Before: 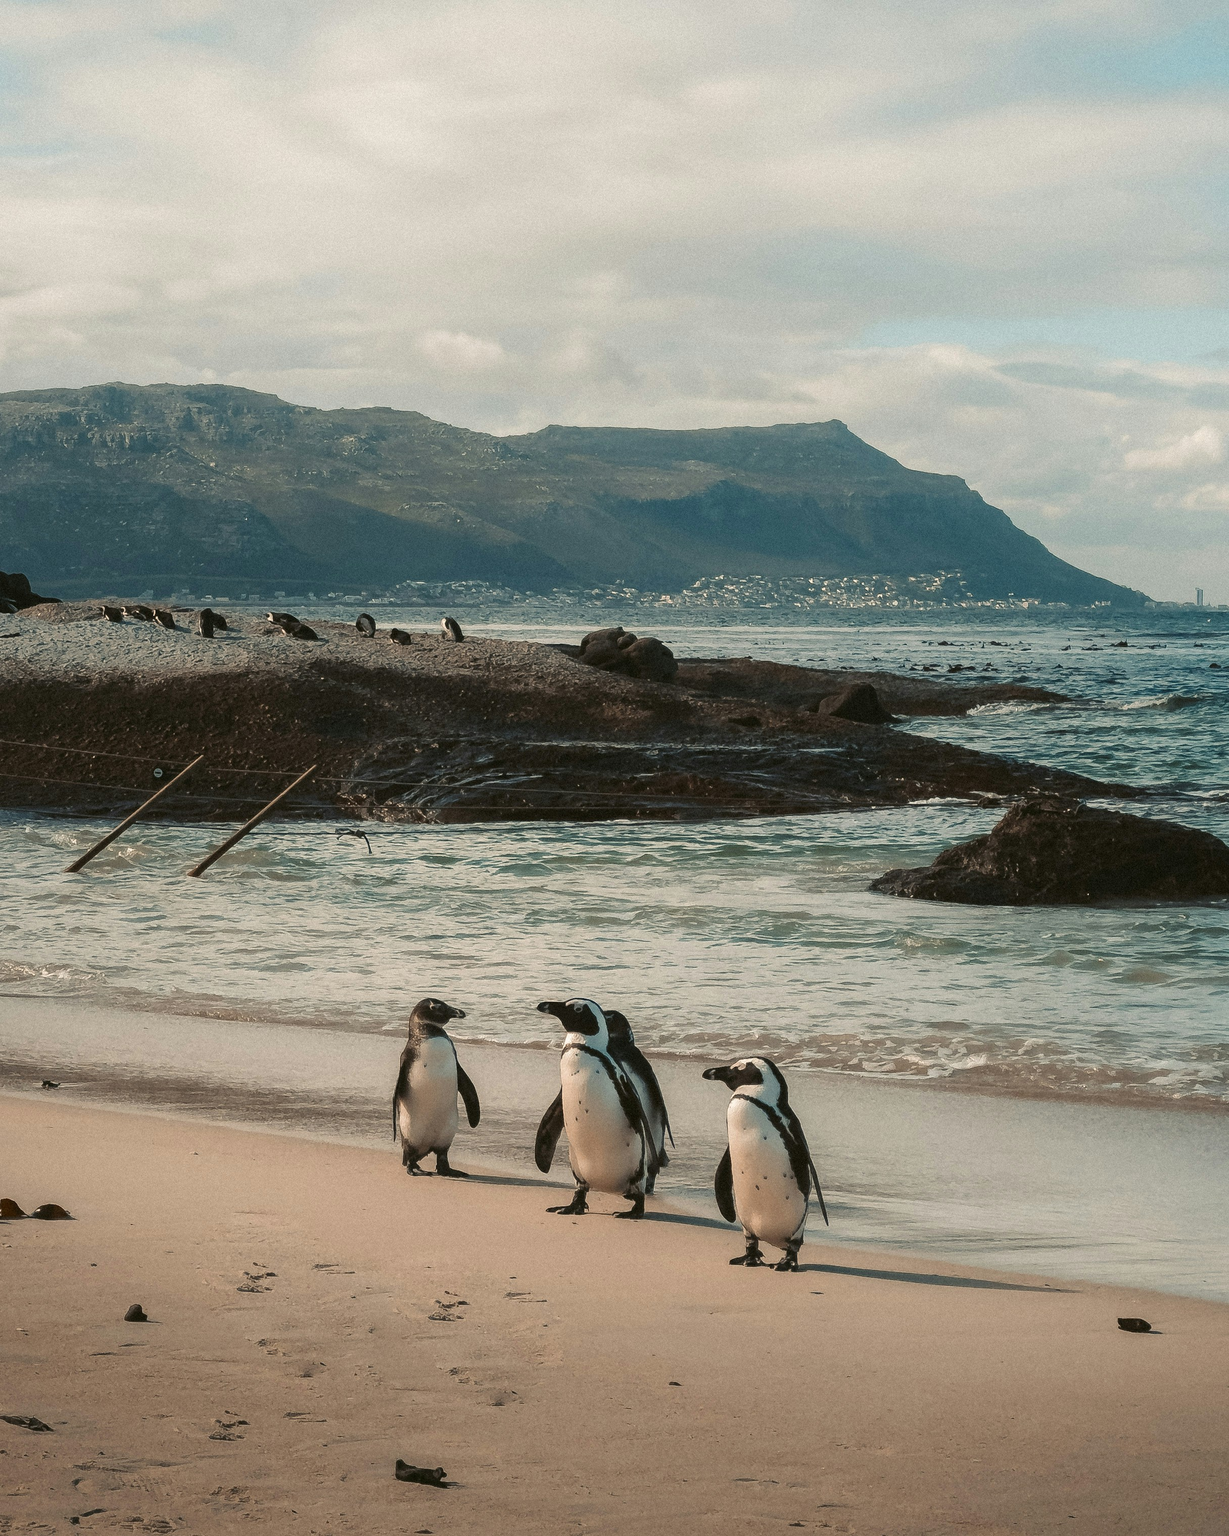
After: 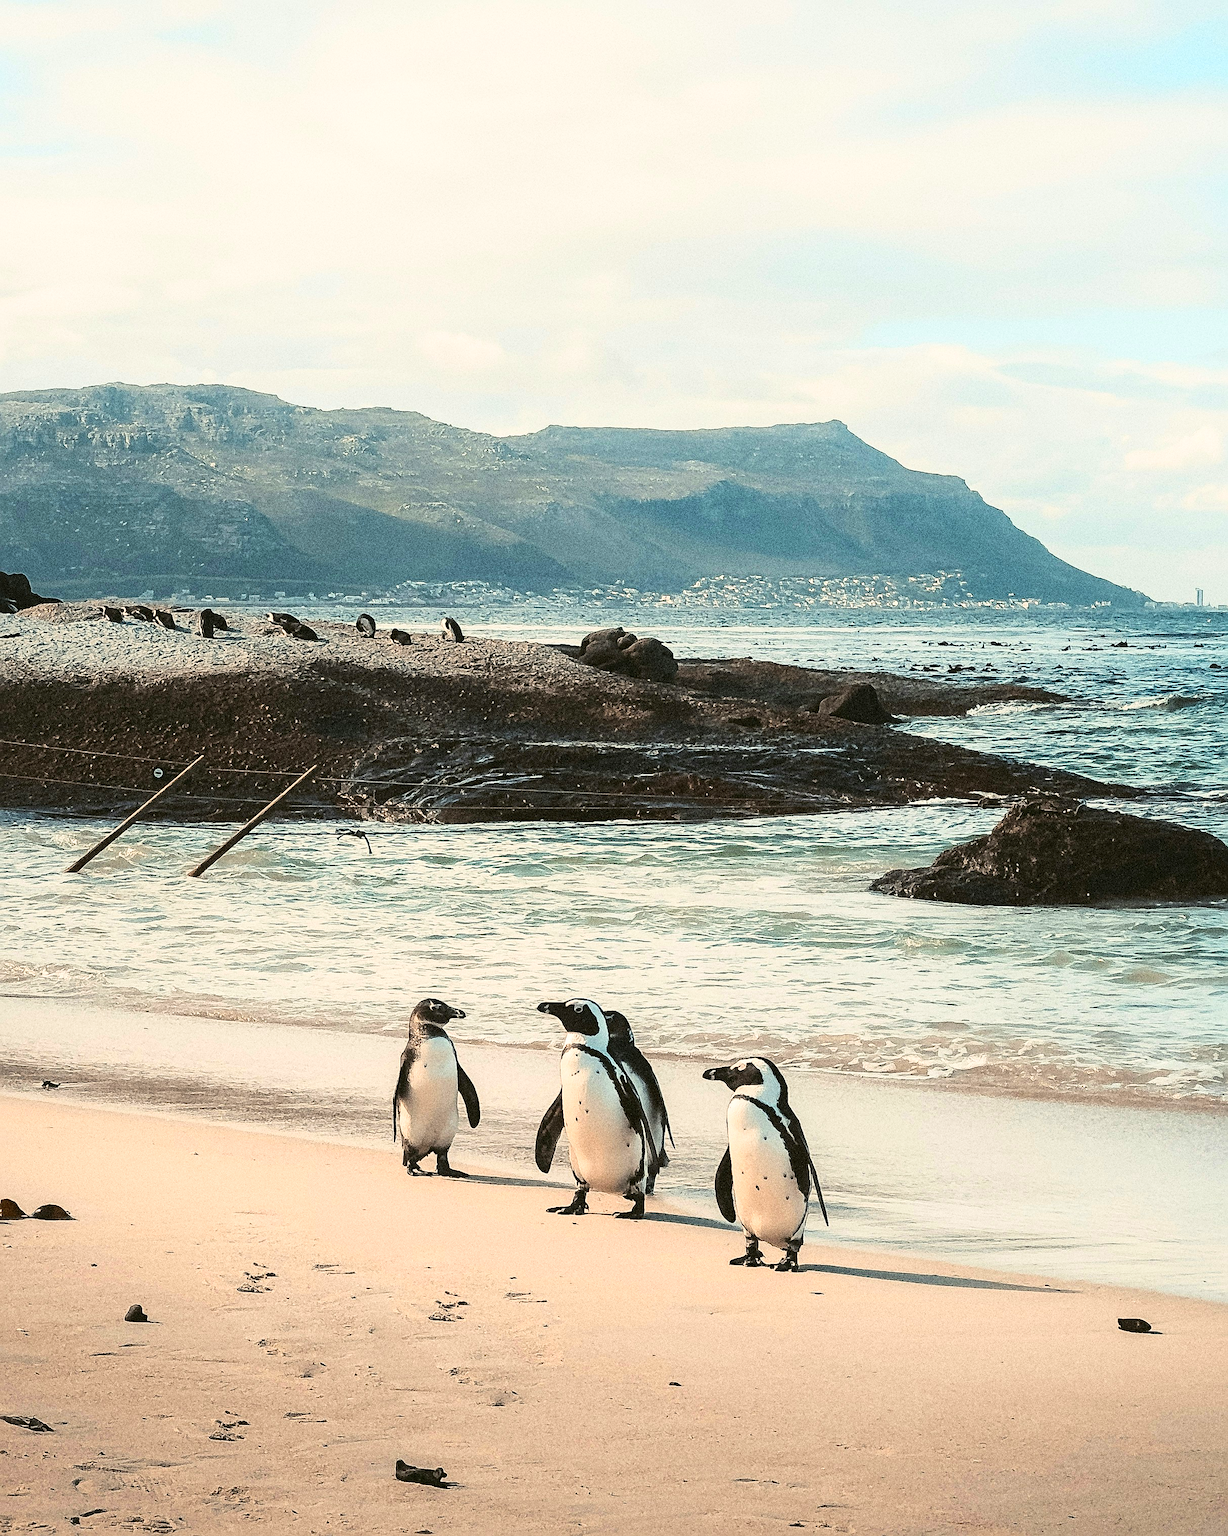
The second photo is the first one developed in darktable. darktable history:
base curve: curves: ch0 [(0, 0) (0.018, 0.026) (0.143, 0.37) (0.33, 0.731) (0.458, 0.853) (0.735, 0.965) (0.905, 0.986) (1, 1)]
sharpen: radius 2.817, amount 0.715
